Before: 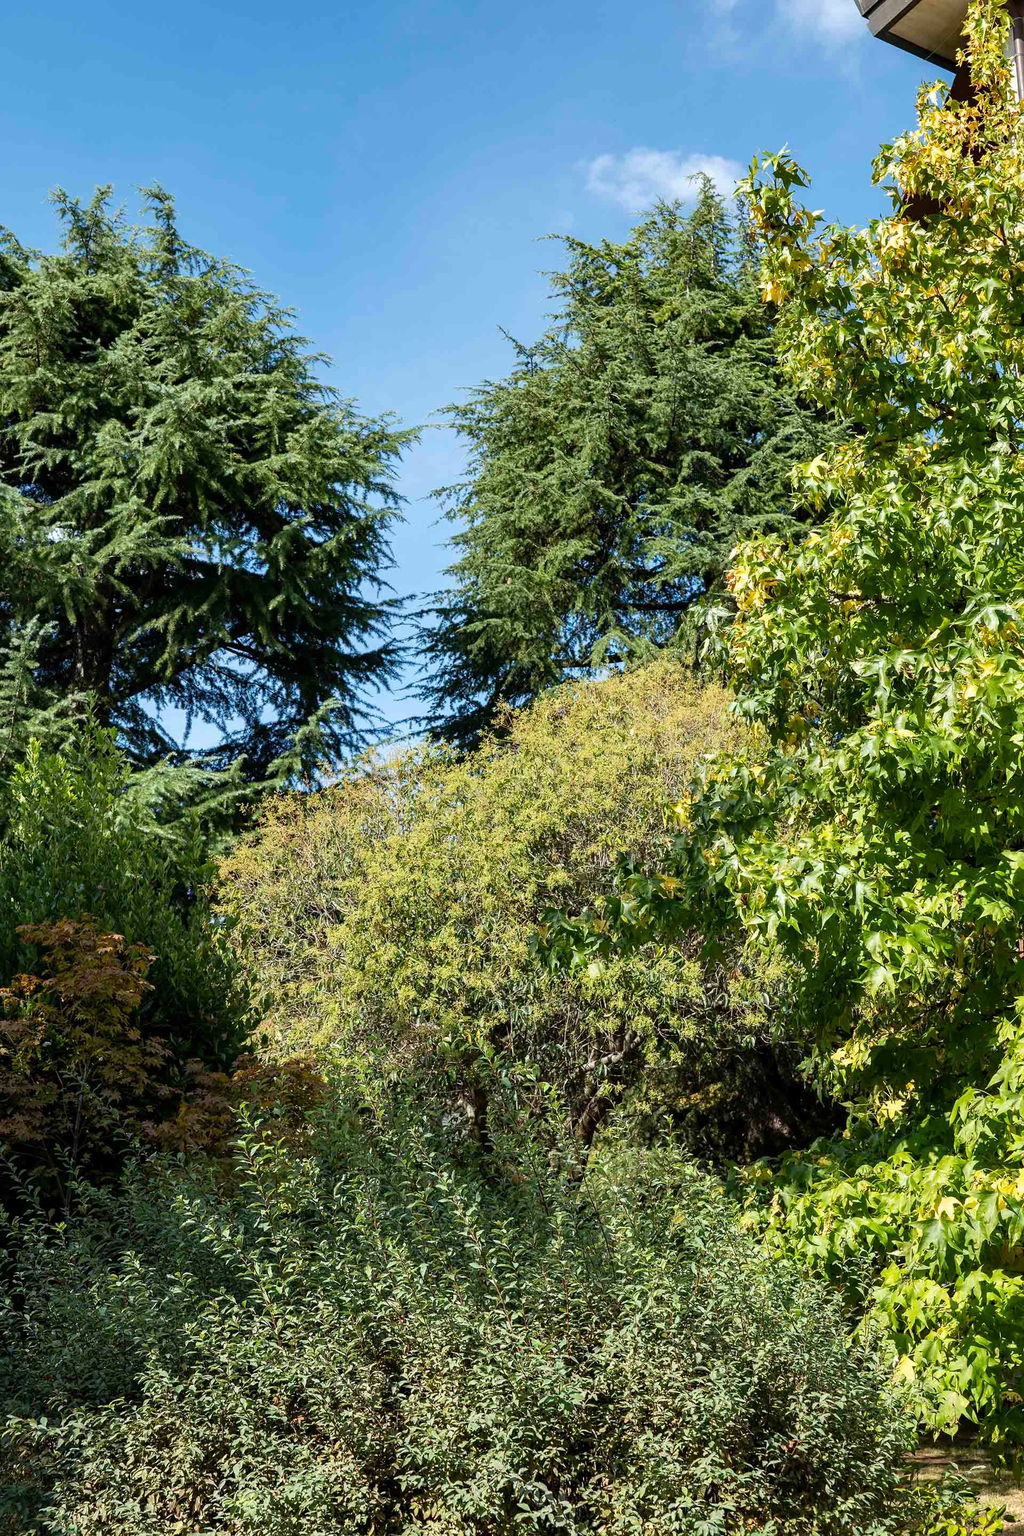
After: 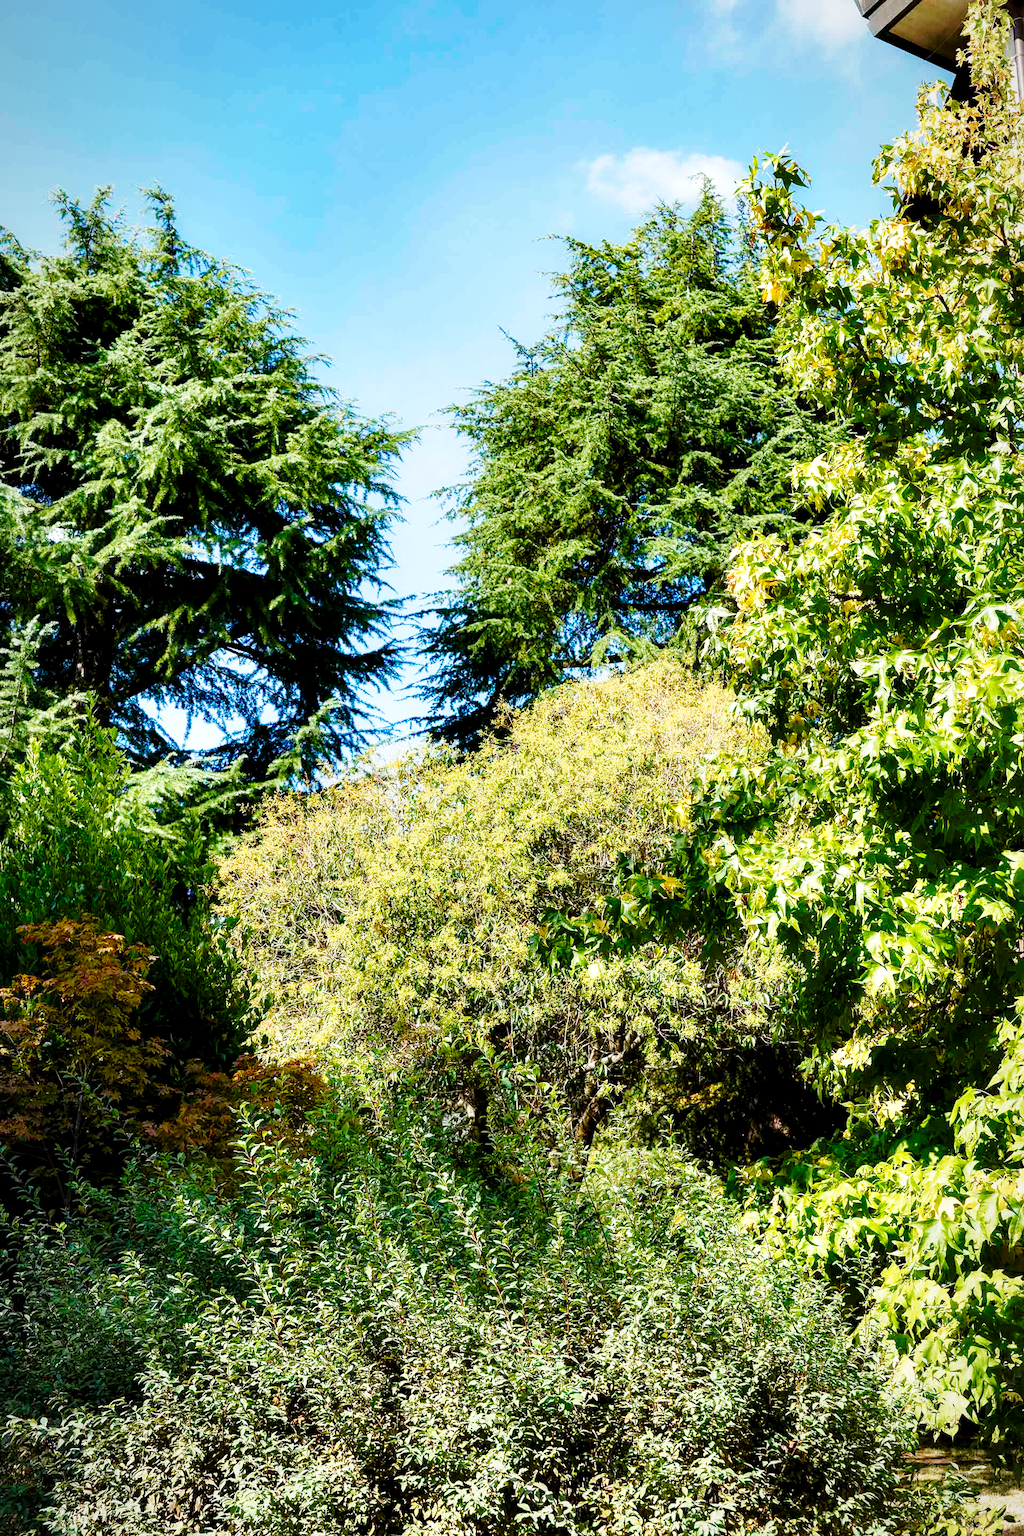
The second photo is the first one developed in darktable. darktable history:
contrast equalizer: octaves 7, y [[0.579, 0.58, 0.505, 0.5, 0.5, 0.5], [0.5 ×6], [0.5 ×6], [0 ×6], [0 ×6]]
color balance rgb: perceptual saturation grading › global saturation 20%, perceptual saturation grading › highlights -25.294%, perceptual saturation grading › shadows 49.759%, global vibrance 20%
vignetting: fall-off start 96.52%, fall-off radius 101.05%, width/height ratio 0.612
base curve: curves: ch0 [(0, 0) (0.028, 0.03) (0.121, 0.232) (0.46, 0.748) (0.859, 0.968) (1, 1)], preserve colors none
